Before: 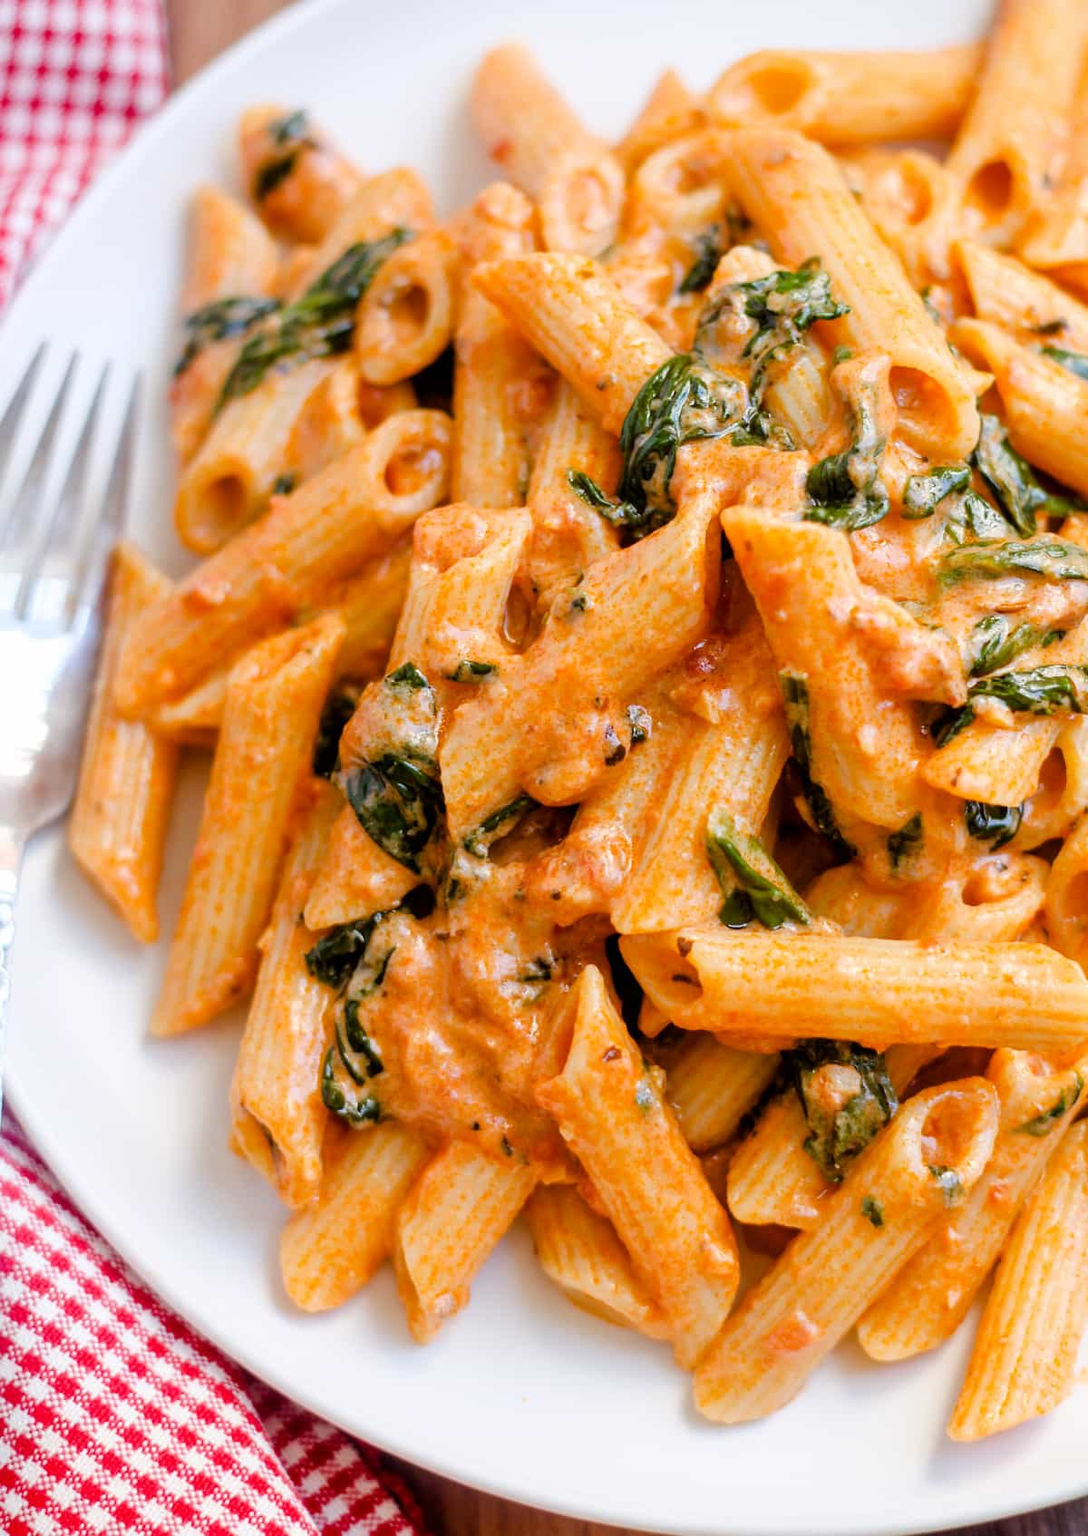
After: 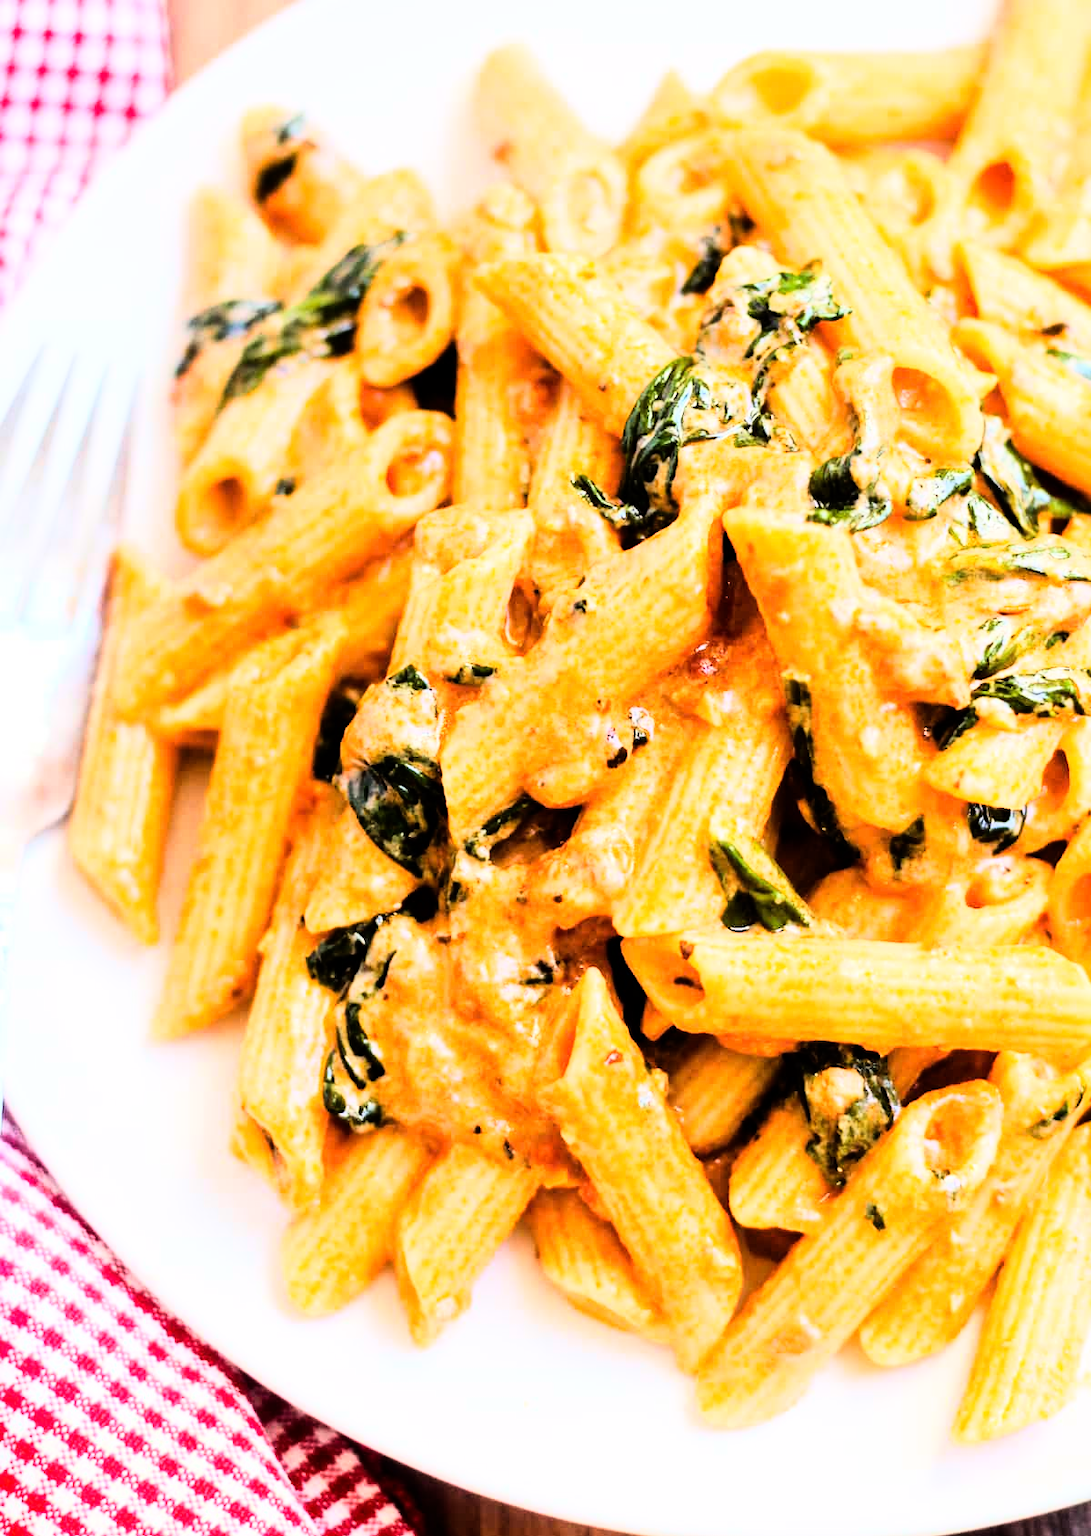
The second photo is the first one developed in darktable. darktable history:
rgb curve: curves: ch0 [(0, 0) (0.21, 0.15) (0.24, 0.21) (0.5, 0.75) (0.75, 0.96) (0.89, 0.99) (1, 1)]; ch1 [(0, 0.02) (0.21, 0.13) (0.25, 0.2) (0.5, 0.67) (0.75, 0.9) (0.89, 0.97) (1, 1)]; ch2 [(0, 0.02) (0.21, 0.13) (0.25, 0.2) (0.5, 0.67) (0.75, 0.9) (0.89, 0.97) (1, 1)], compensate middle gray true
crop: top 0.05%, bottom 0.098%
